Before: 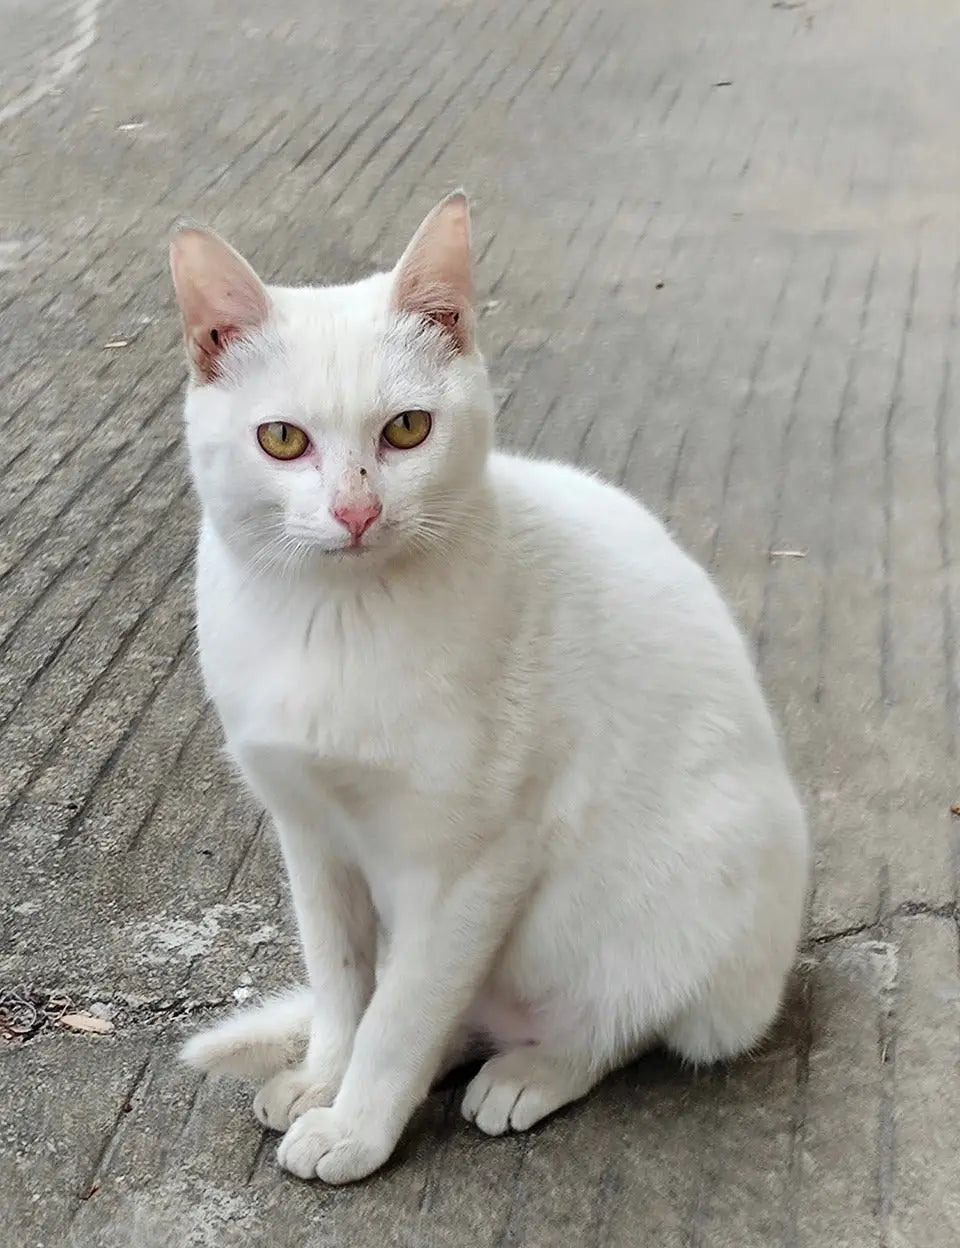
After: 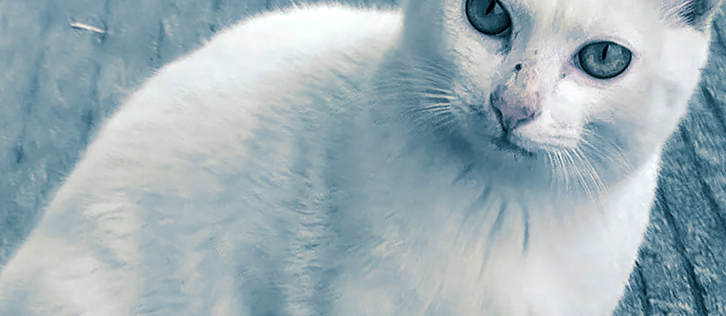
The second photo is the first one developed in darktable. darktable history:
local contrast: detail 130%
tone equalizer: -8 EV 0.06 EV, smoothing diameter 25%, edges refinement/feathering 10, preserve details guided filter
crop and rotate: angle 16.12°, top 30.835%, bottom 35.653%
split-toning: shadows › hue 212.4°, balance -70
